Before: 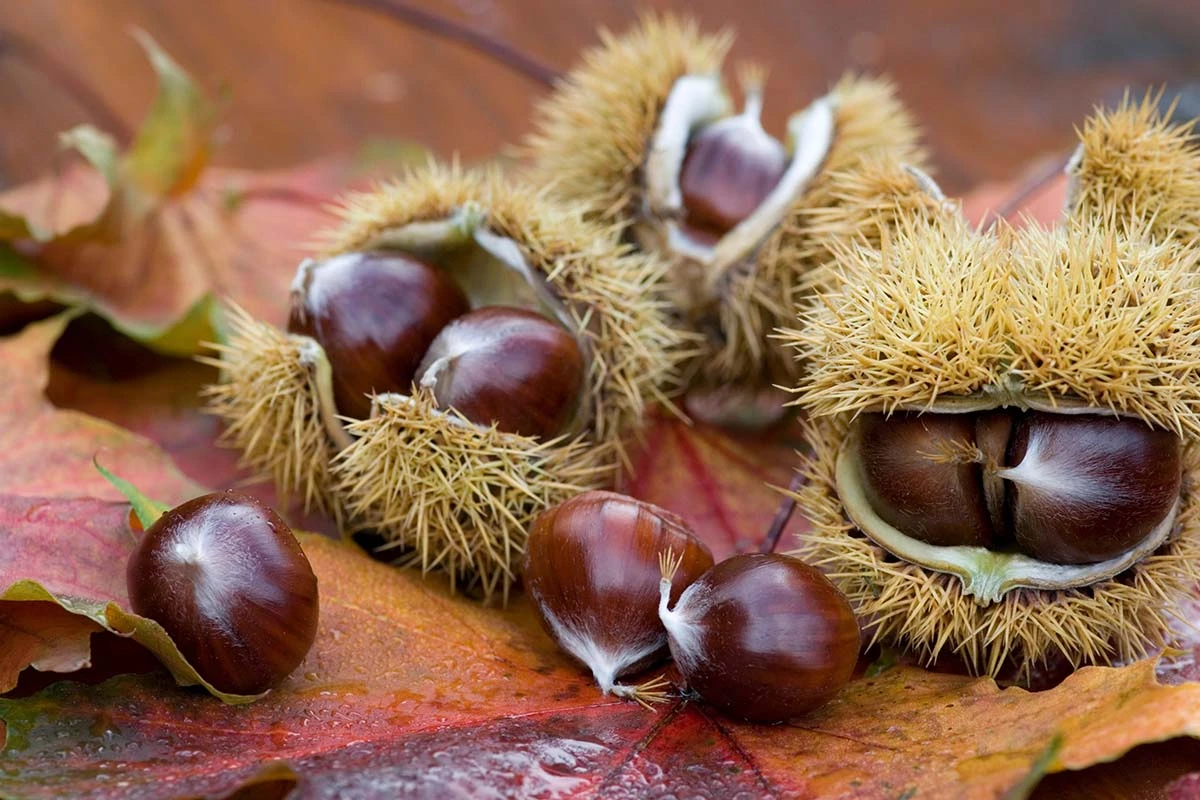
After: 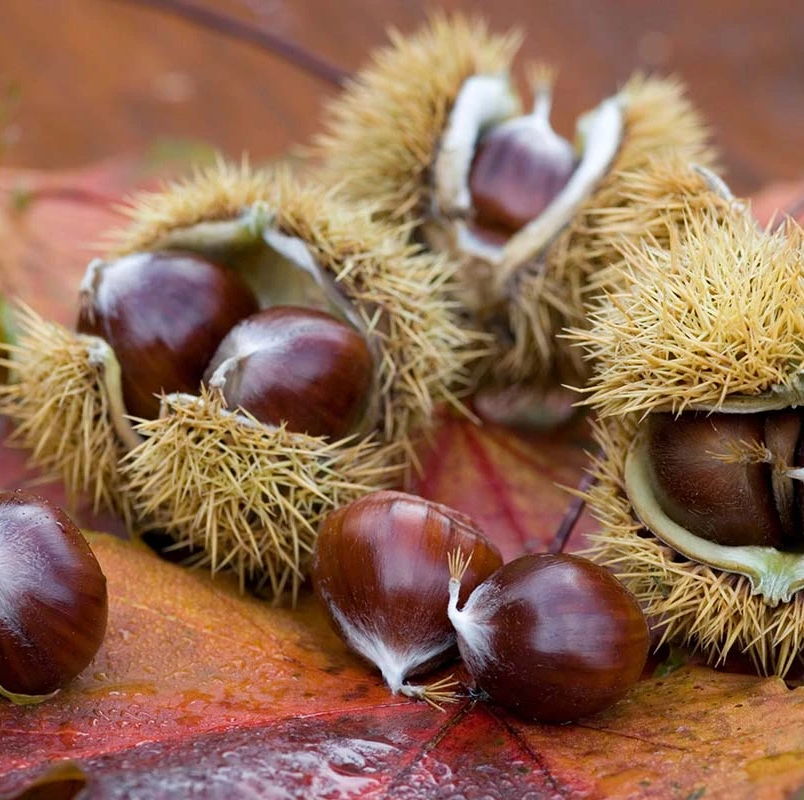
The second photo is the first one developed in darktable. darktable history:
crop and rotate: left 17.617%, right 15.318%
